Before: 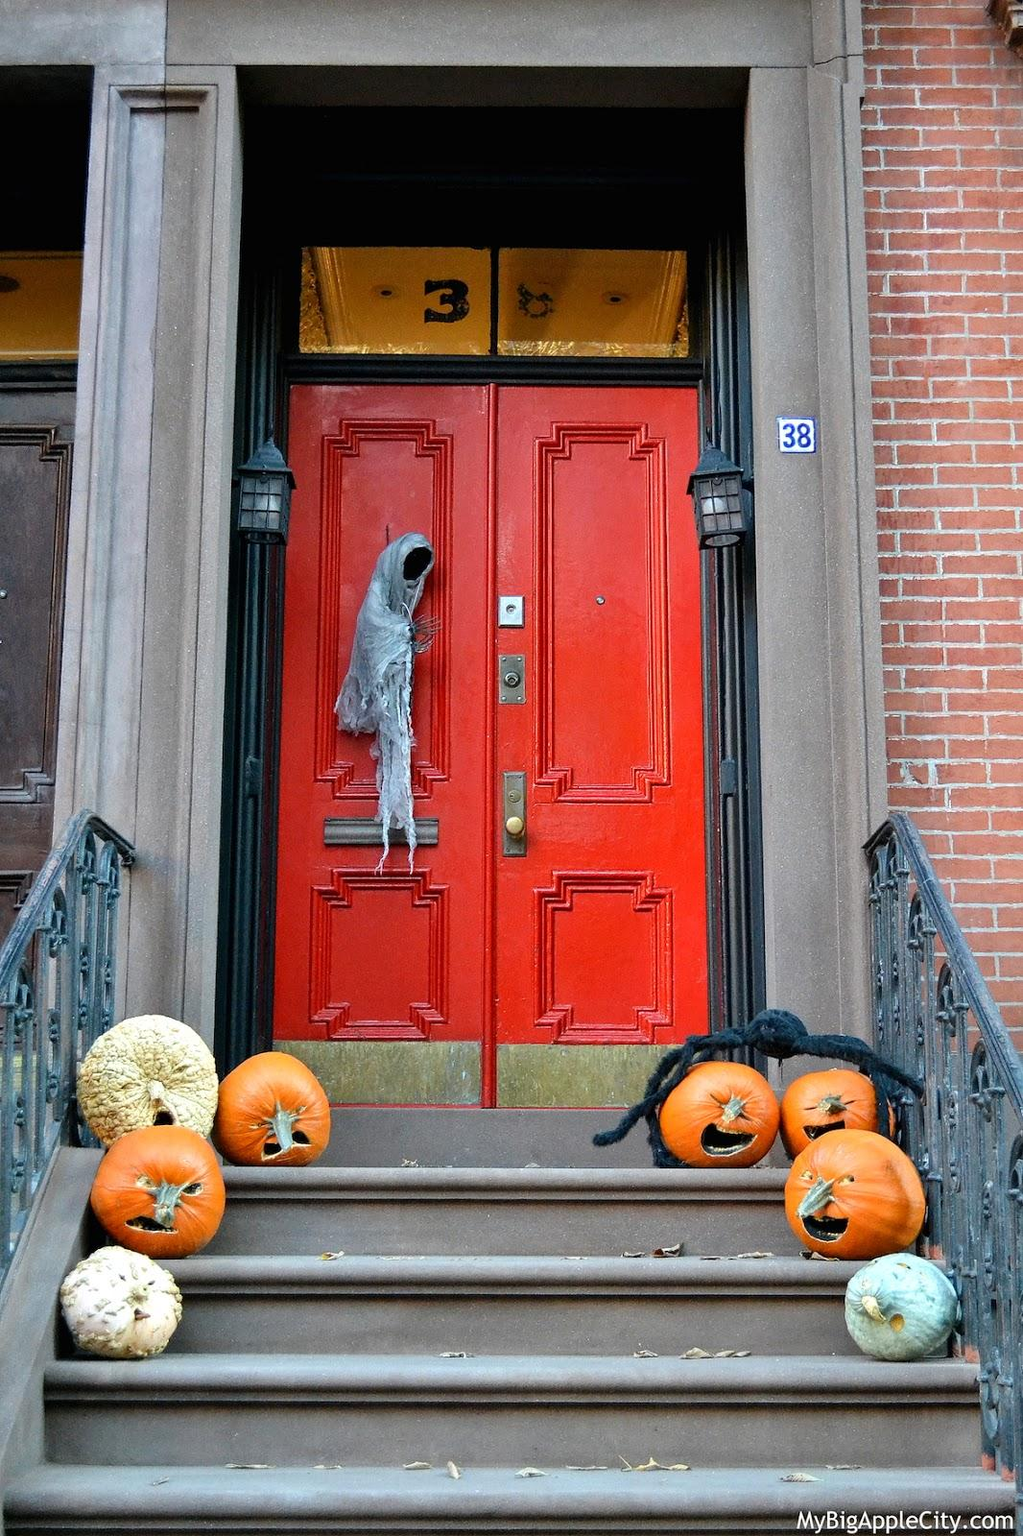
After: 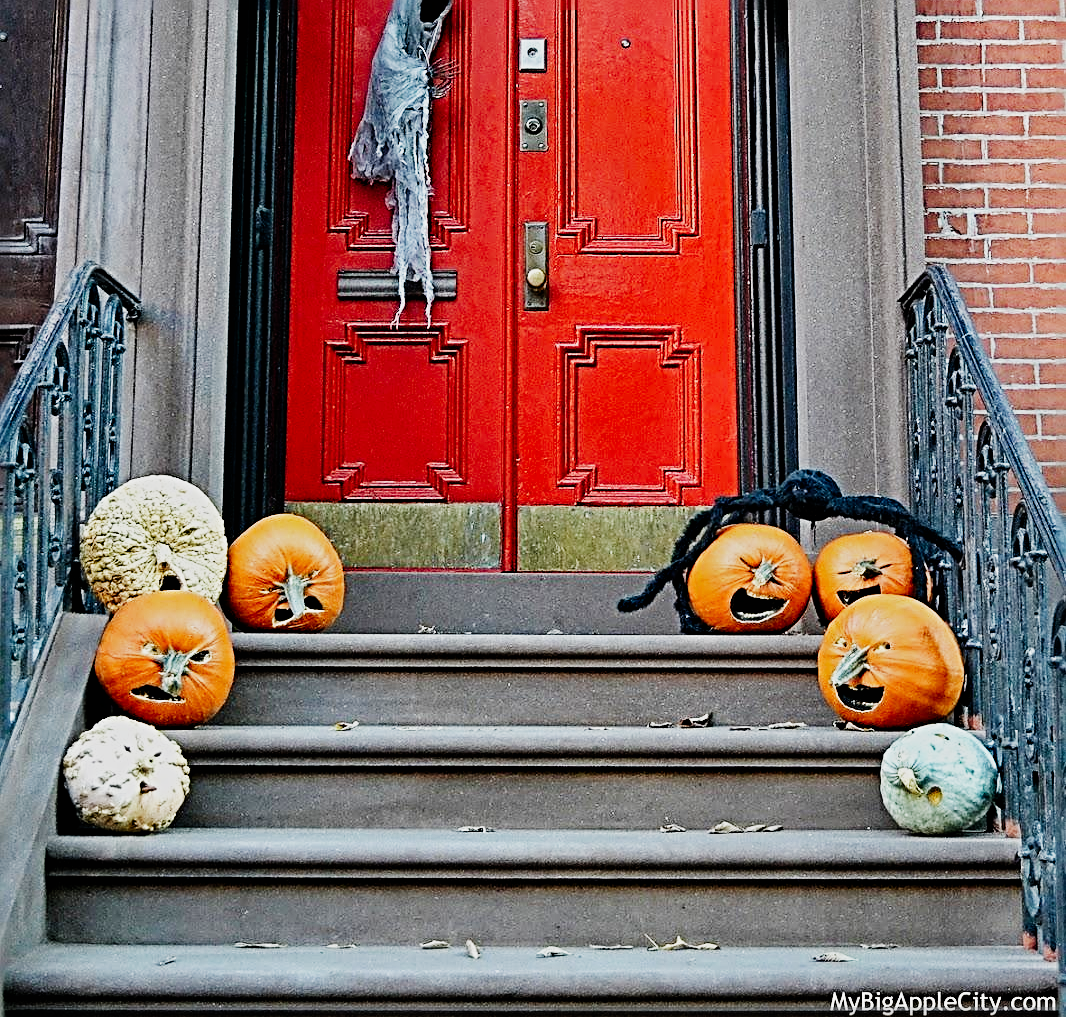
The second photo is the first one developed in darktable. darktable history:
haze removal: adaptive false
sharpen: radius 3.69, amount 0.928
sigmoid: contrast 1.69, skew -0.23, preserve hue 0%, red attenuation 0.1, red rotation 0.035, green attenuation 0.1, green rotation -0.017, blue attenuation 0.15, blue rotation -0.052, base primaries Rec2020
crop and rotate: top 36.435%
